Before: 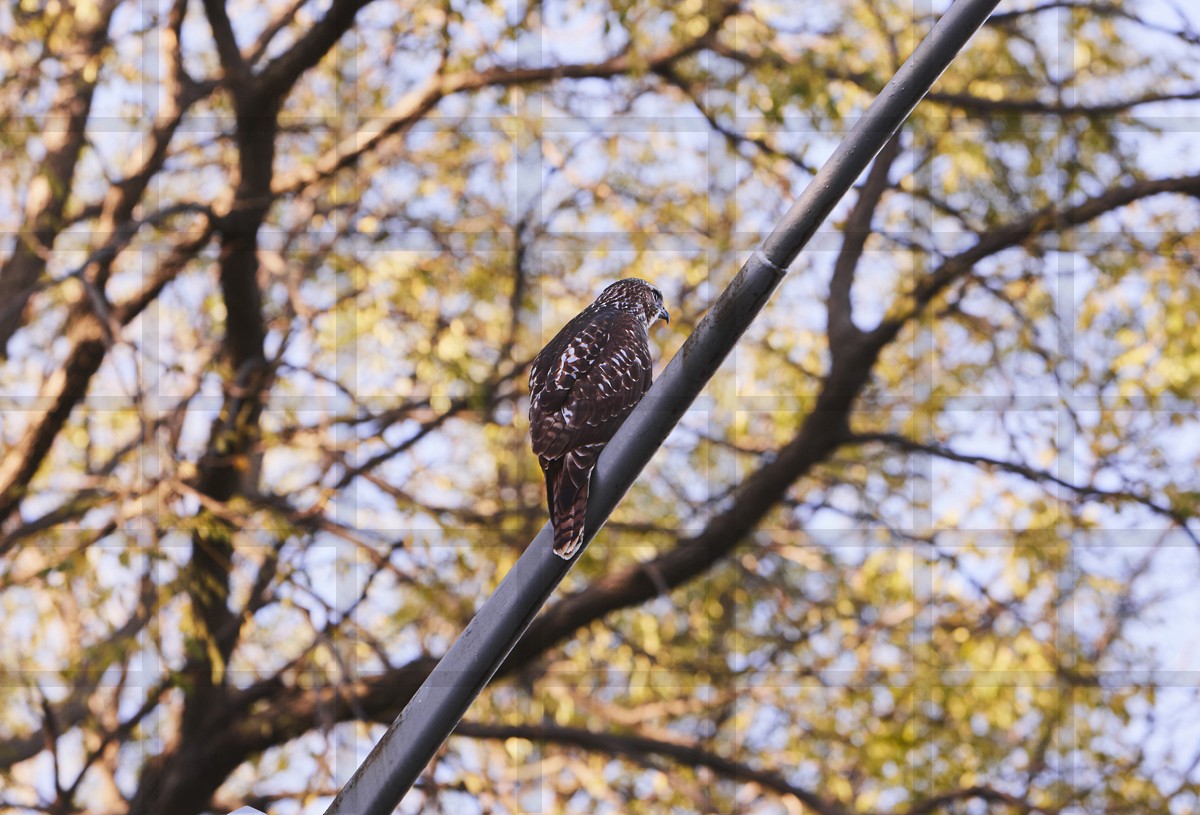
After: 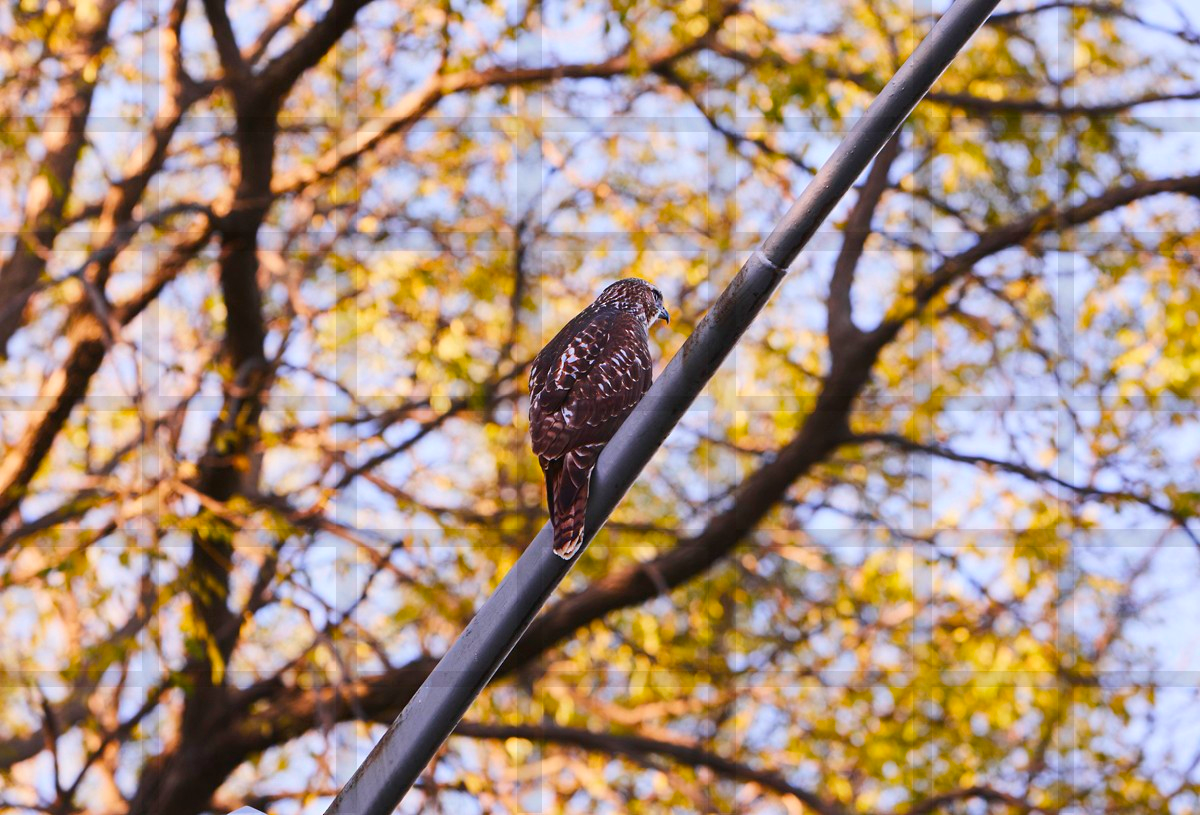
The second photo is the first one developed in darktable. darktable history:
color balance rgb: perceptual saturation grading › global saturation 25%, global vibrance 20%
white balance: emerald 1
